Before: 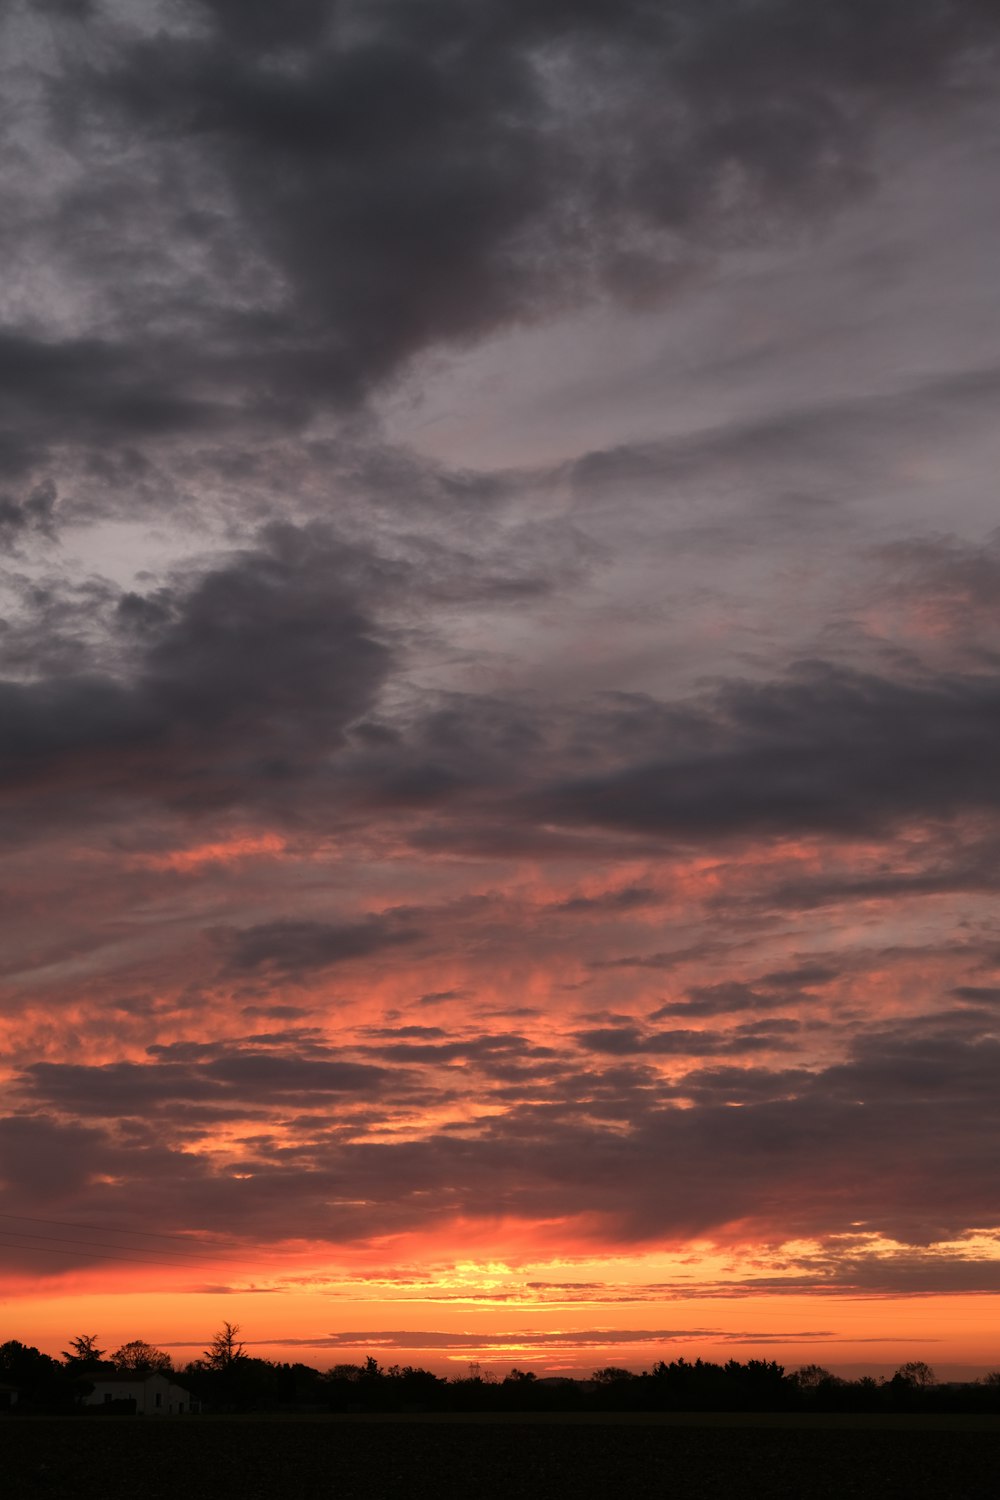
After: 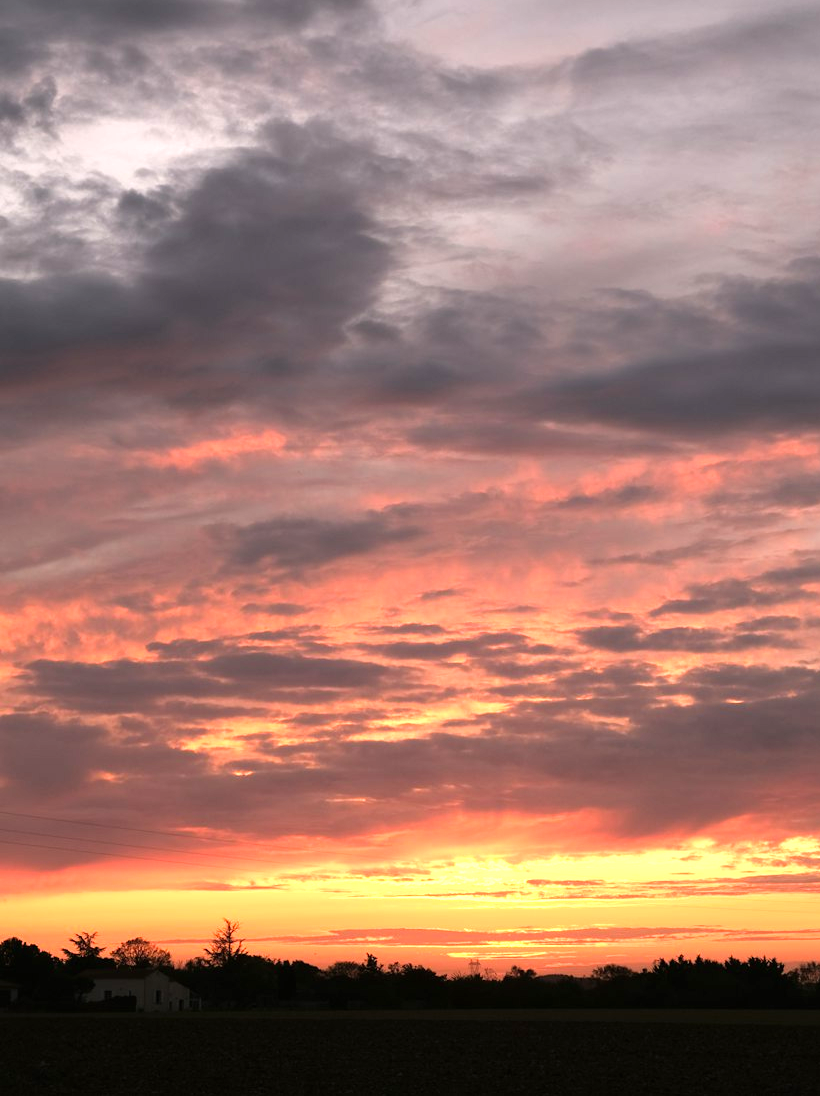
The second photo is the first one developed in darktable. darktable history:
tone equalizer: -8 EV -0.402 EV, -7 EV -0.386 EV, -6 EV -0.36 EV, -5 EV -0.184 EV, -3 EV 0.236 EV, -2 EV 0.354 EV, -1 EV 0.412 EV, +0 EV 0.389 EV
crop: top 26.89%, right 17.967%
exposure: black level correction 0, exposure 0.891 EV, compensate exposure bias true, compensate highlight preservation false
